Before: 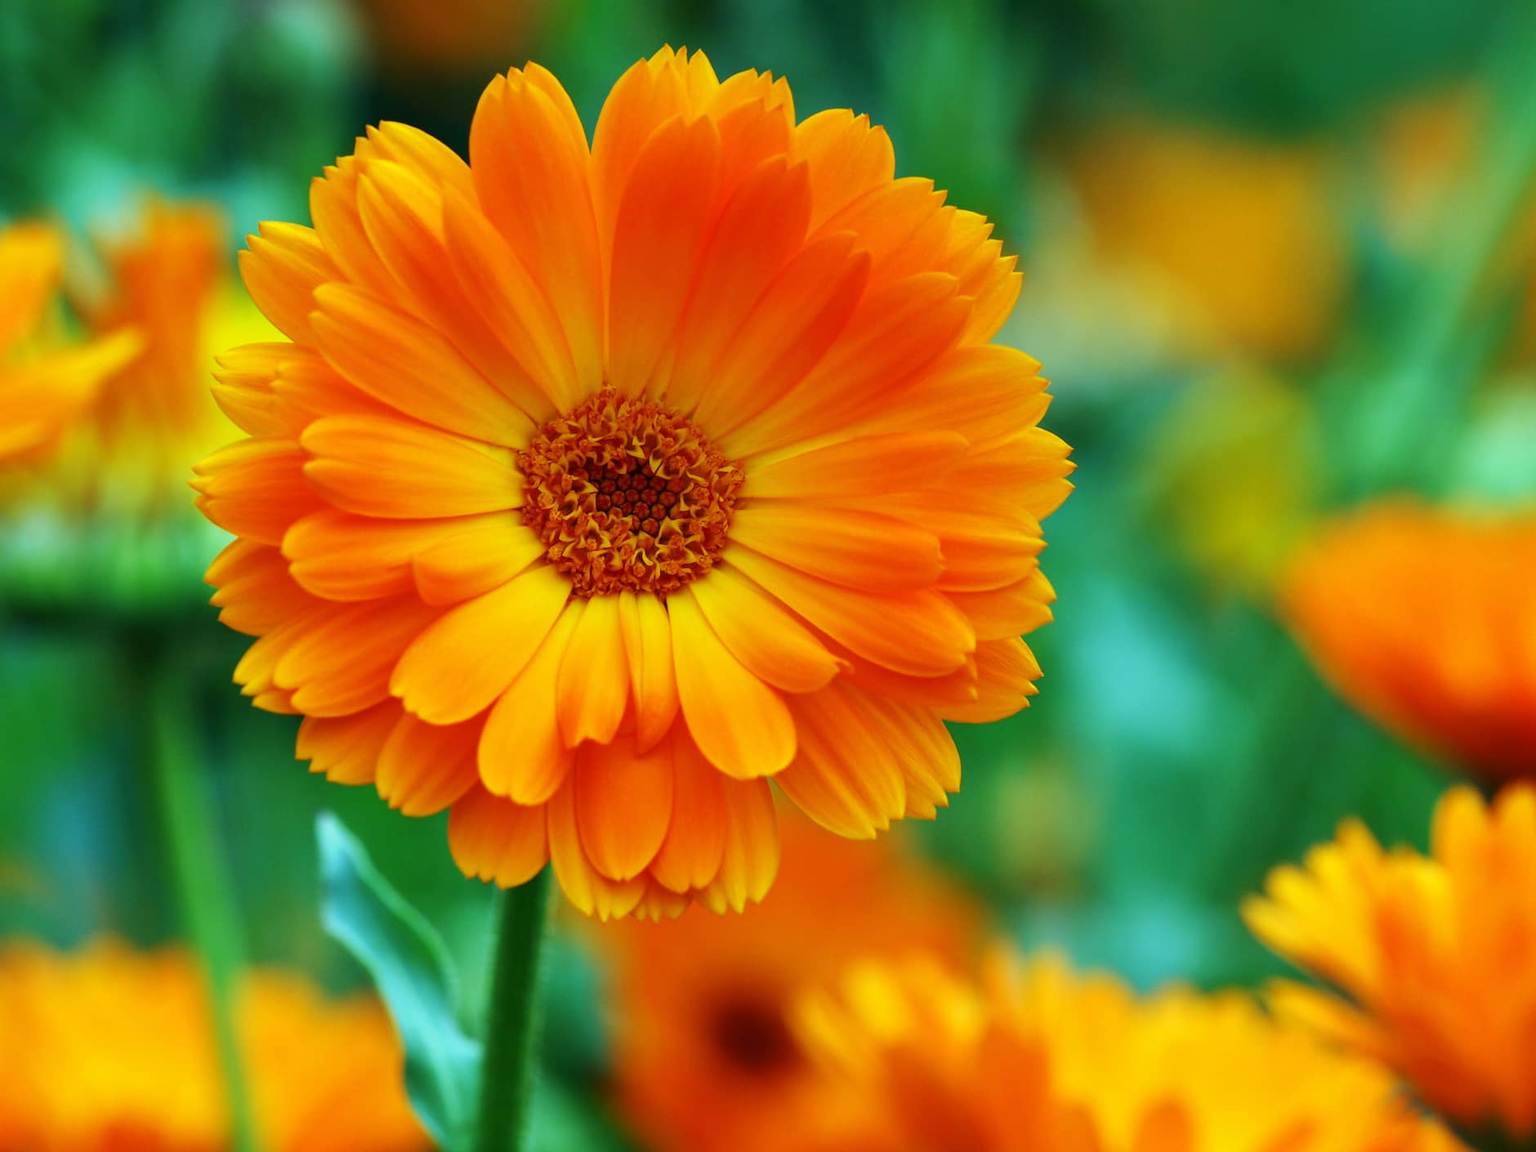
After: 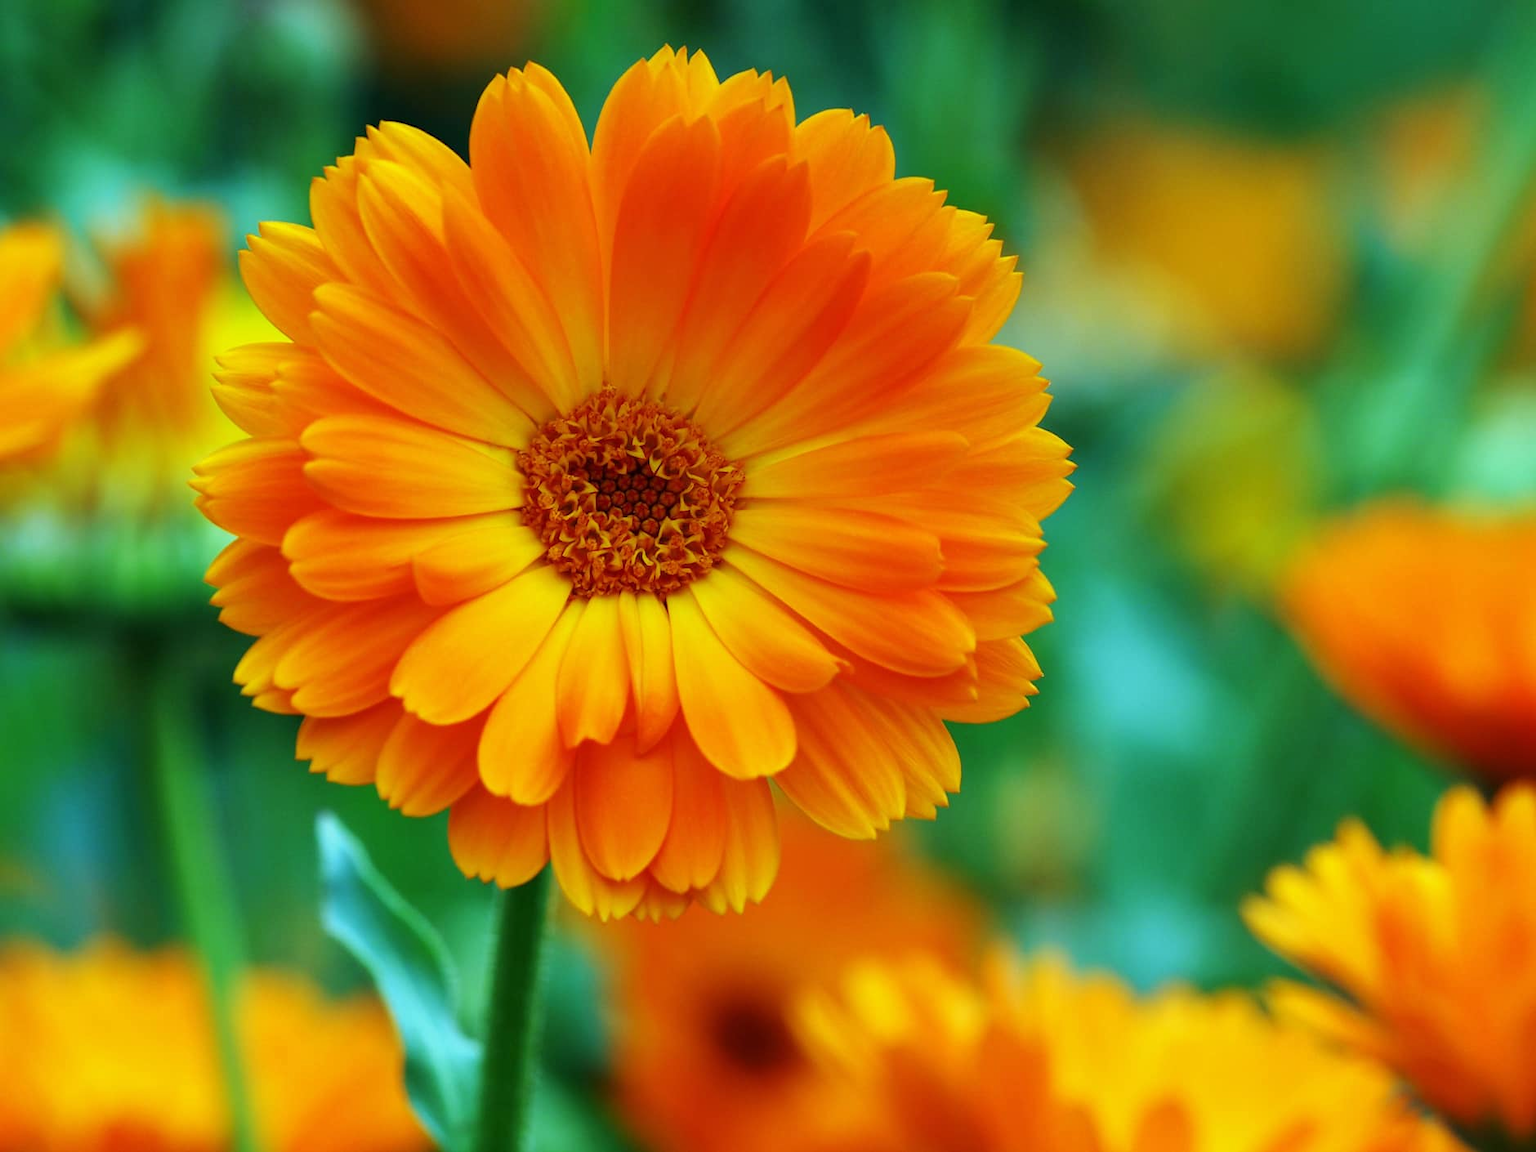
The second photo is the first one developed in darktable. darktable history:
tone equalizer: on, module defaults
white balance: red 0.974, blue 1.044
